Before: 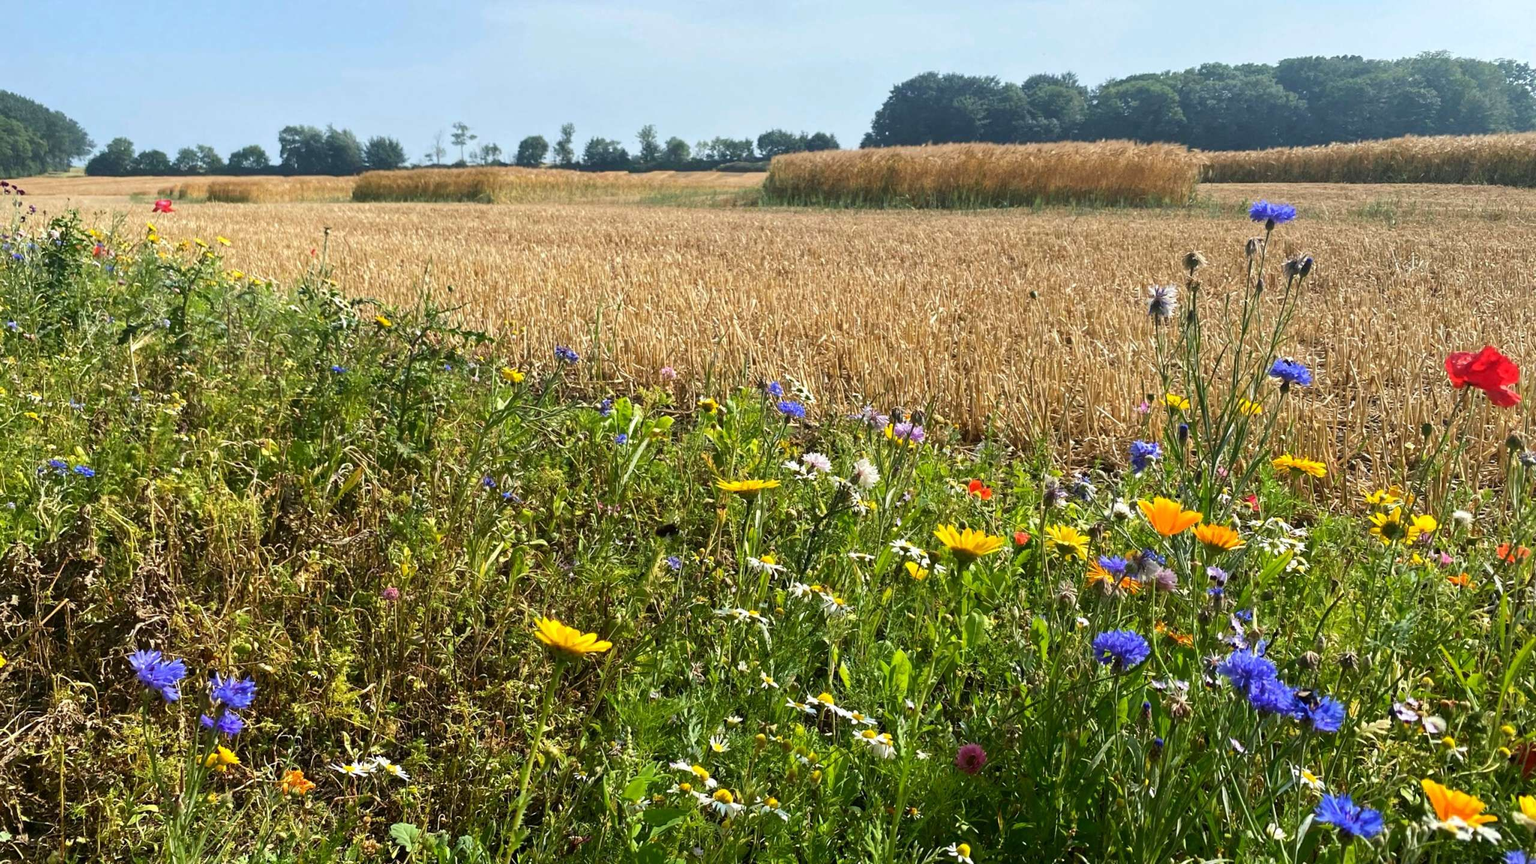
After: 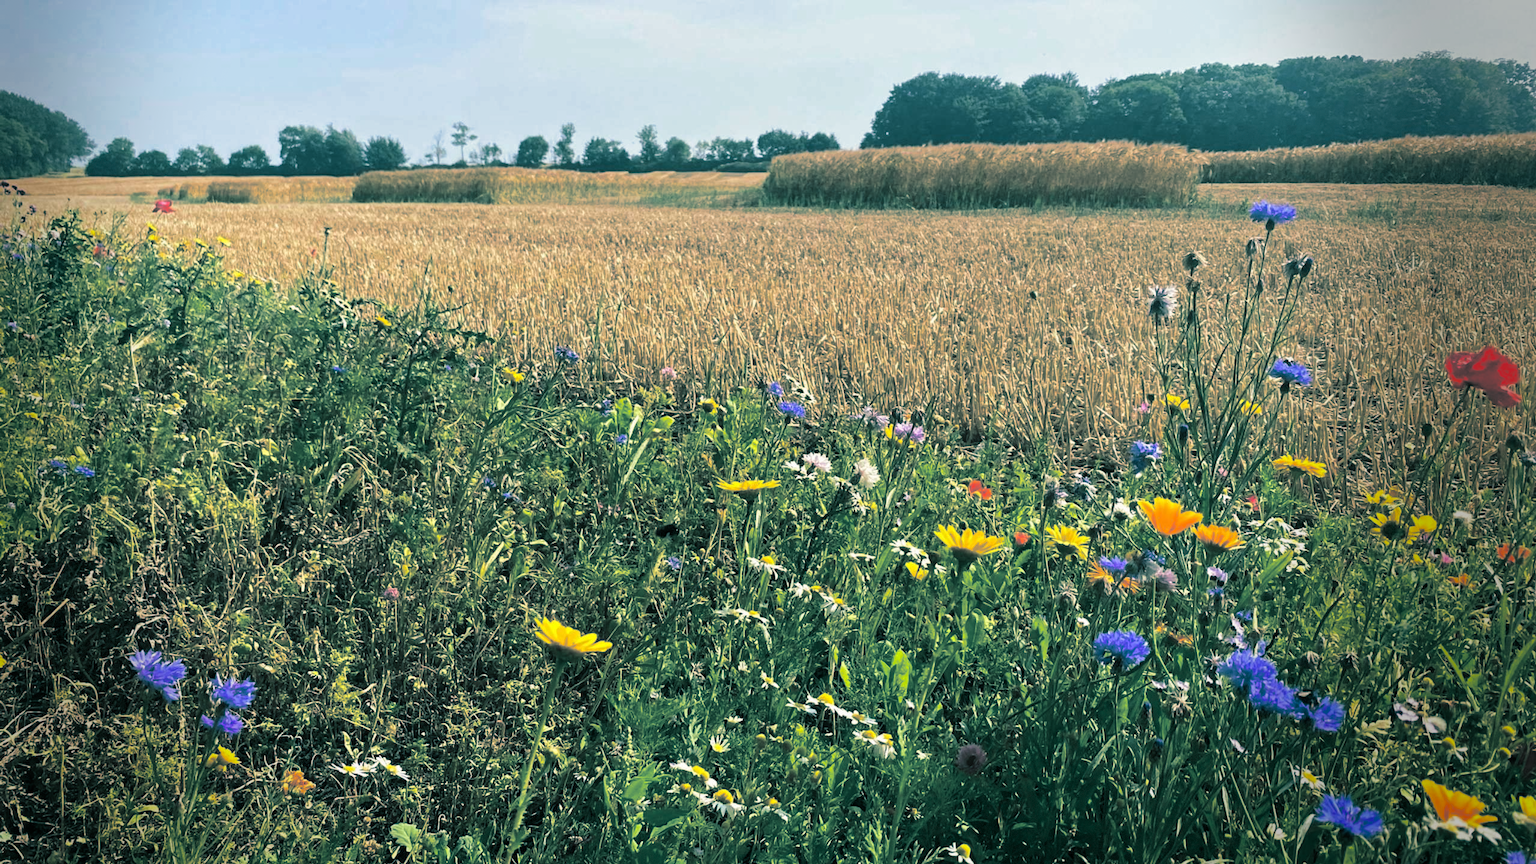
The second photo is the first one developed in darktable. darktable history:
vignetting: fall-off start 68.33%, fall-off radius 30%, saturation 0.042, center (-0.066, -0.311), width/height ratio 0.992, shape 0.85, dithering 8-bit output
split-toning: shadows › hue 186.43°, highlights › hue 49.29°, compress 30.29%
